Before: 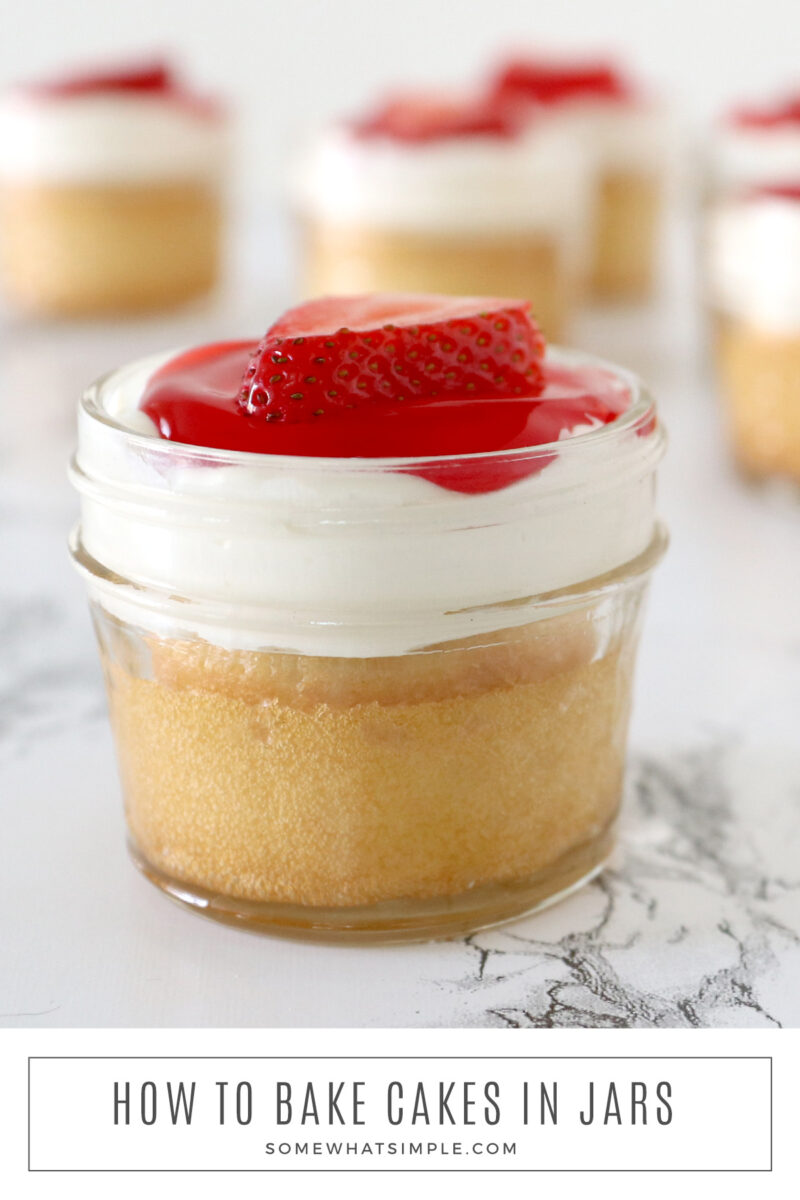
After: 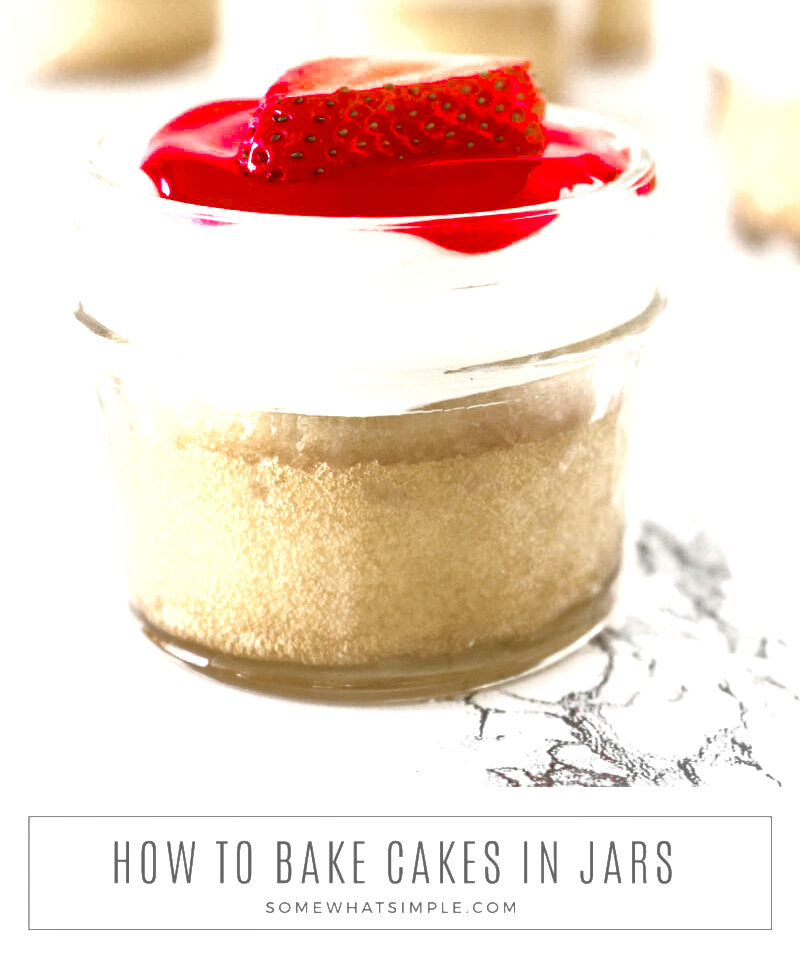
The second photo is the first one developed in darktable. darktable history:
tone curve: curves: ch0 [(0, 0) (0.003, 0.003) (0.011, 0.011) (0.025, 0.026) (0.044, 0.046) (0.069, 0.072) (0.1, 0.103) (0.136, 0.141) (0.177, 0.184) (0.224, 0.233) (0.277, 0.287) (0.335, 0.348) (0.399, 0.414) (0.468, 0.486) (0.543, 0.563) (0.623, 0.647) (0.709, 0.736) (0.801, 0.831) (0.898, 0.92) (1, 1)], color space Lab, linked channels, preserve colors none
crop and rotate: top 20.159%
exposure: black level correction 0, exposure 0.696 EV, compensate exposure bias true, compensate highlight preservation false
color zones: curves: ch1 [(0, 0.831) (0.08, 0.771) (0.157, 0.268) (0.241, 0.207) (0.562, -0.005) (0.714, -0.013) (0.876, 0.01) (1, 0.831)]
tone equalizer: on, module defaults
local contrast: detail 130%
color balance rgb: power › luminance -3.666%, power › hue 140.75°, perceptual saturation grading › global saturation 39.767%, perceptual saturation grading › highlights -25.634%, perceptual saturation grading › mid-tones 34.767%, perceptual saturation grading › shadows 35.593%, global vibrance 30.43%, contrast 9.481%
shadows and highlights: shadows 9.71, white point adjustment 1.07, highlights -39.8
